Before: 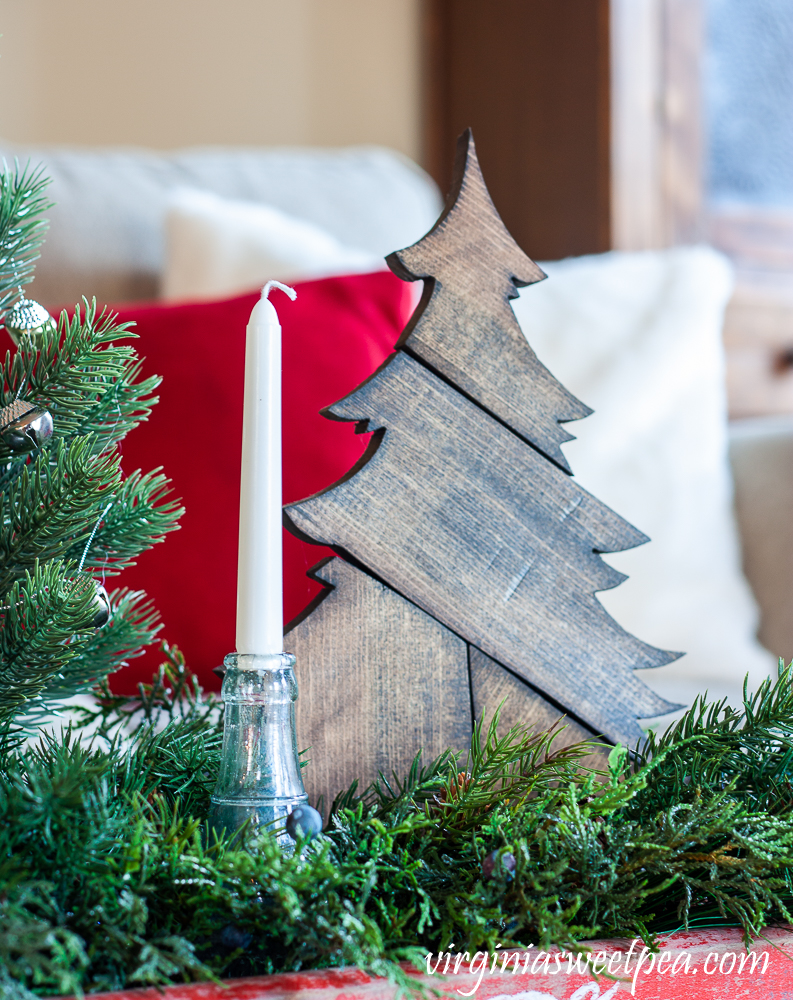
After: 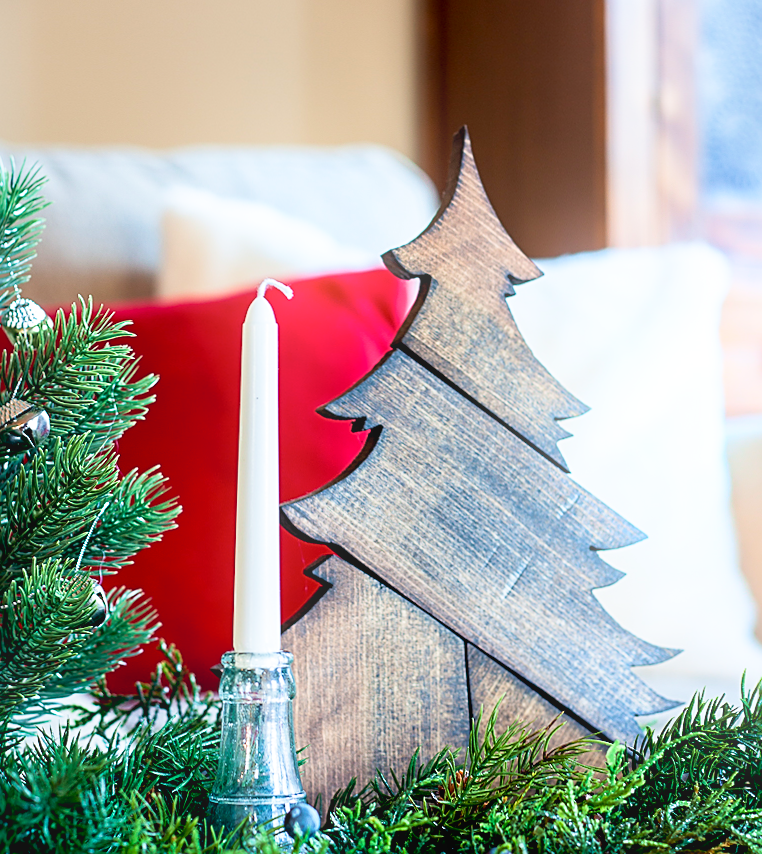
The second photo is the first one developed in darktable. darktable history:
tone curve: curves: ch0 [(0, 0) (0.003, 0.003) (0.011, 0.012) (0.025, 0.027) (0.044, 0.048) (0.069, 0.075) (0.1, 0.108) (0.136, 0.147) (0.177, 0.192) (0.224, 0.243) (0.277, 0.3) (0.335, 0.363) (0.399, 0.433) (0.468, 0.508) (0.543, 0.589) (0.623, 0.676) (0.709, 0.769) (0.801, 0.868) (0.898, 0.949) (1, 1)], preserve colors none
exposure: black level correction 0.012, compensate highlight preservation false
sharpen: on, module defaults
velvia: on, module defaults
crop and rotate: angle 0.2°, left 0.275%, right 3.127%, bottom 14.18%
bloom: size 15%, threshold 97%, strength 7%
